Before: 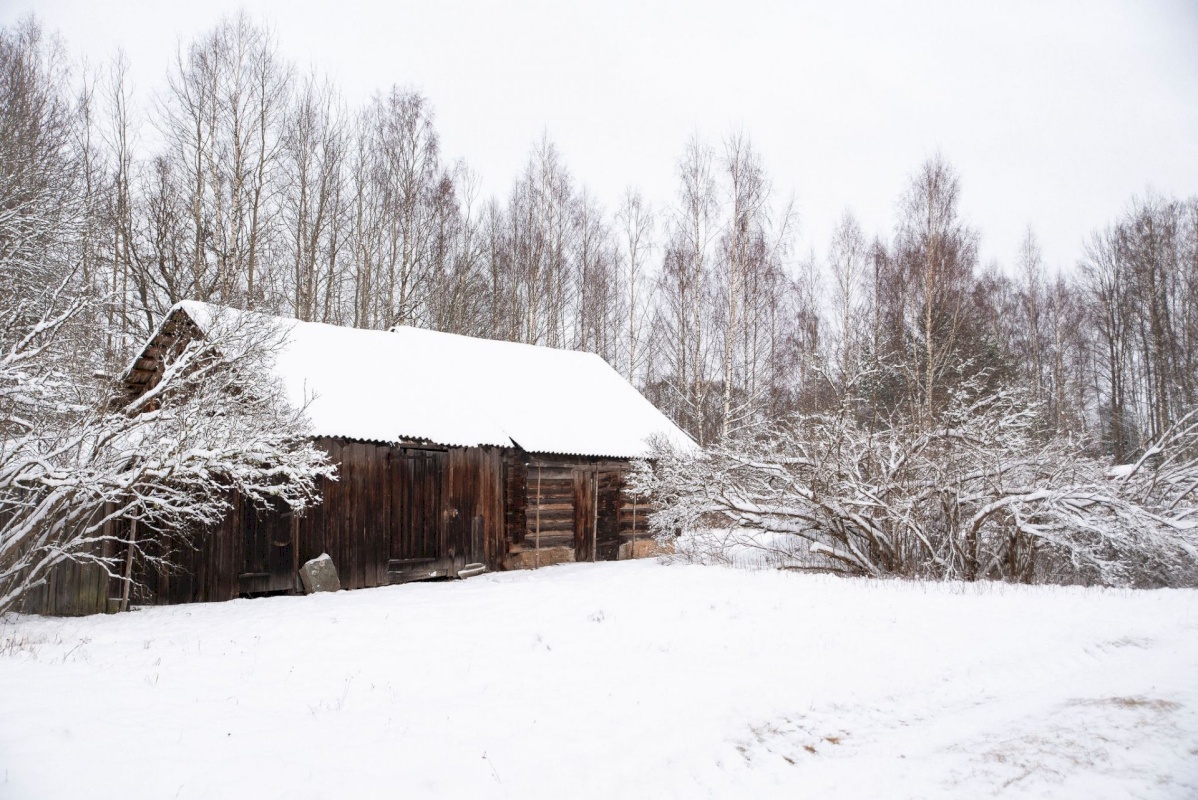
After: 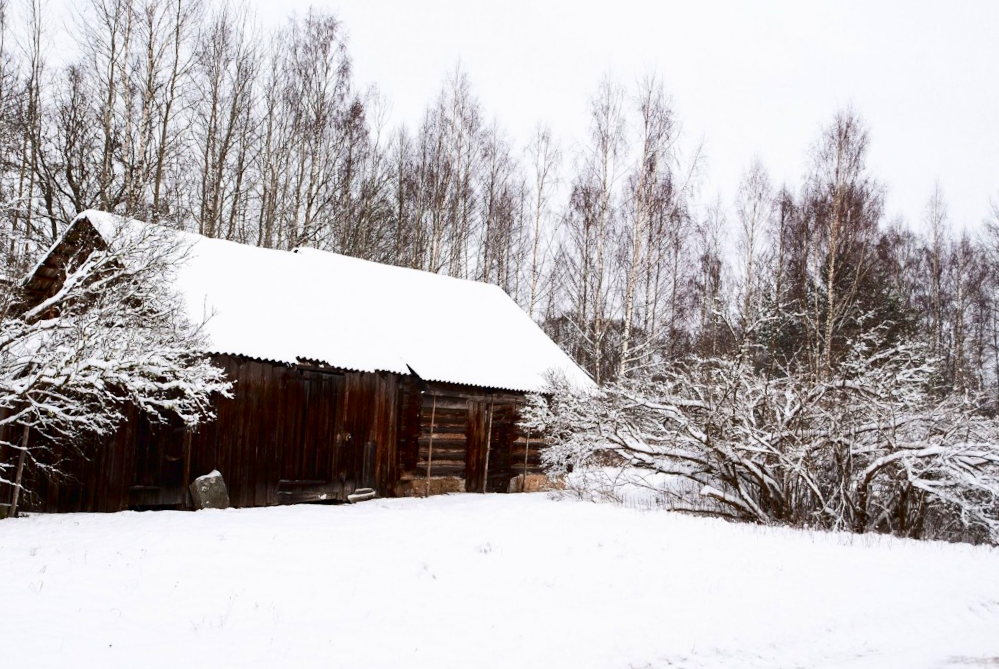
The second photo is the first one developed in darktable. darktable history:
crop and rotate: angle -3.12°, left 5.126%, top 5.213%, right 4.742%, bottom 4.389%
contrast brightness saturation: contrast 0.216, brightness -0.187, saturation 0.235
